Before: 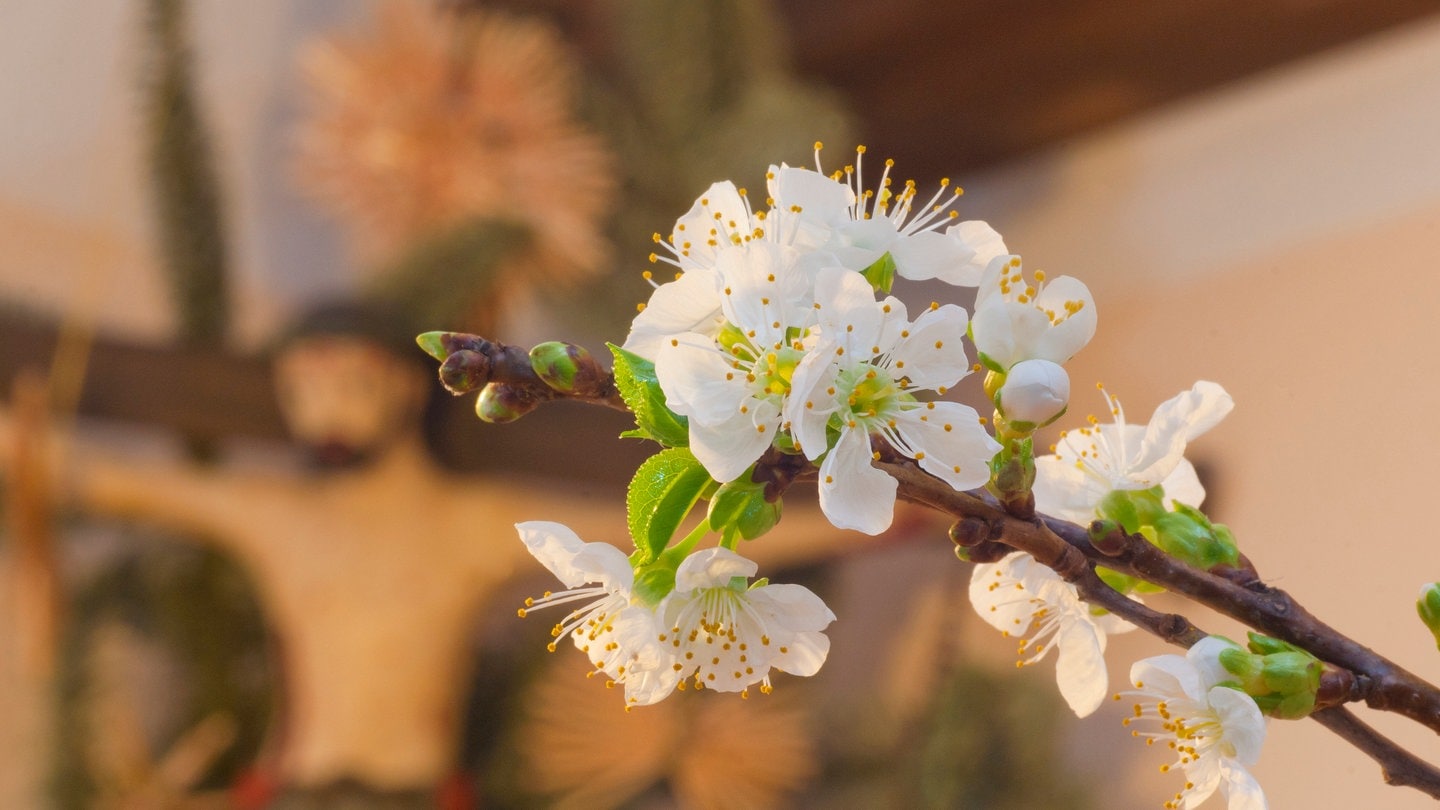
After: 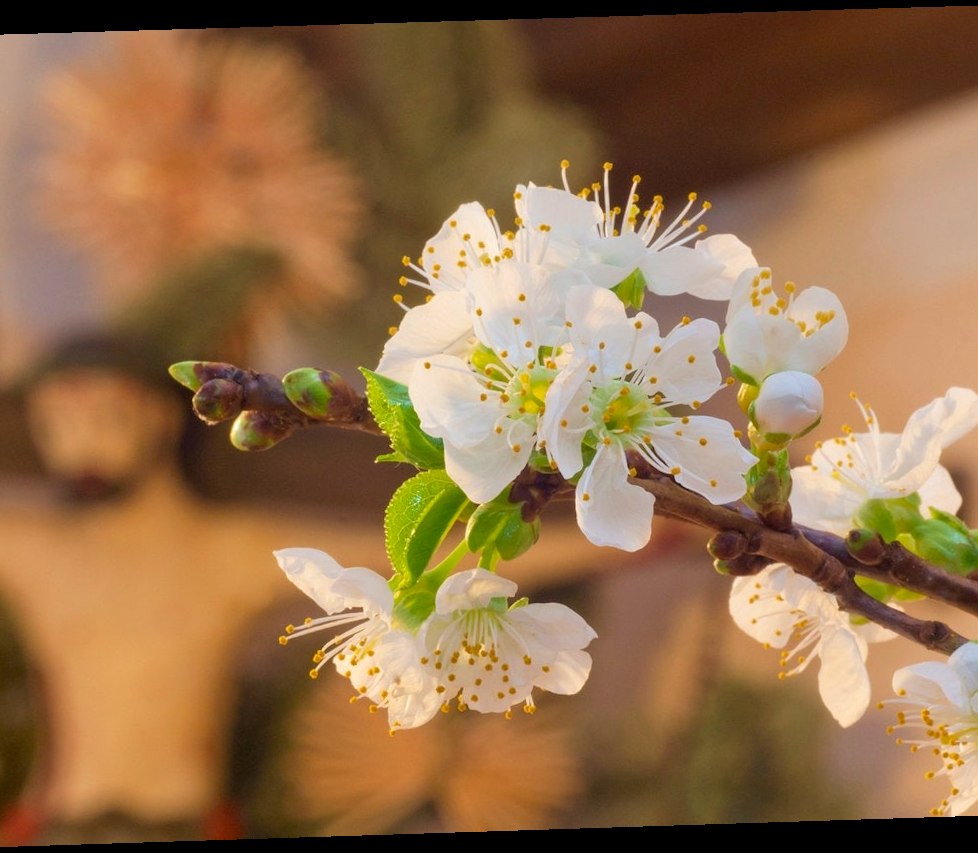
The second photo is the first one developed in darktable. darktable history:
crop and rotate: left 17.732%, right 15.423%
exposure: black level correction 0.005, exposure 0.014 EV, compensate highlight preservation false
velvia: on, module defaults
rotate and perspective: rotation -1.77°, lens shift (horizontal) 0.004, automatic cropping off
